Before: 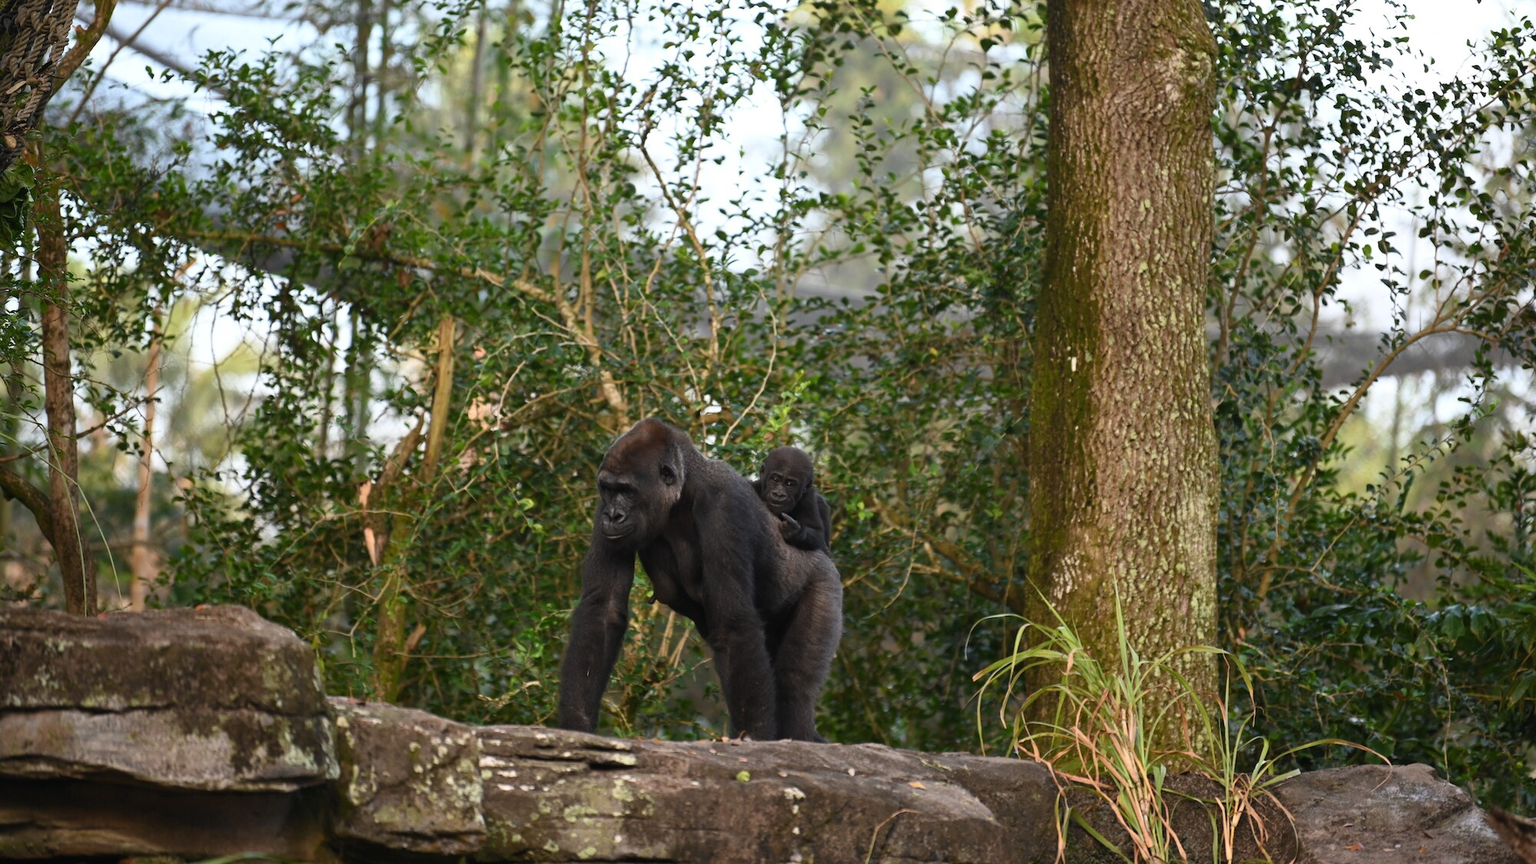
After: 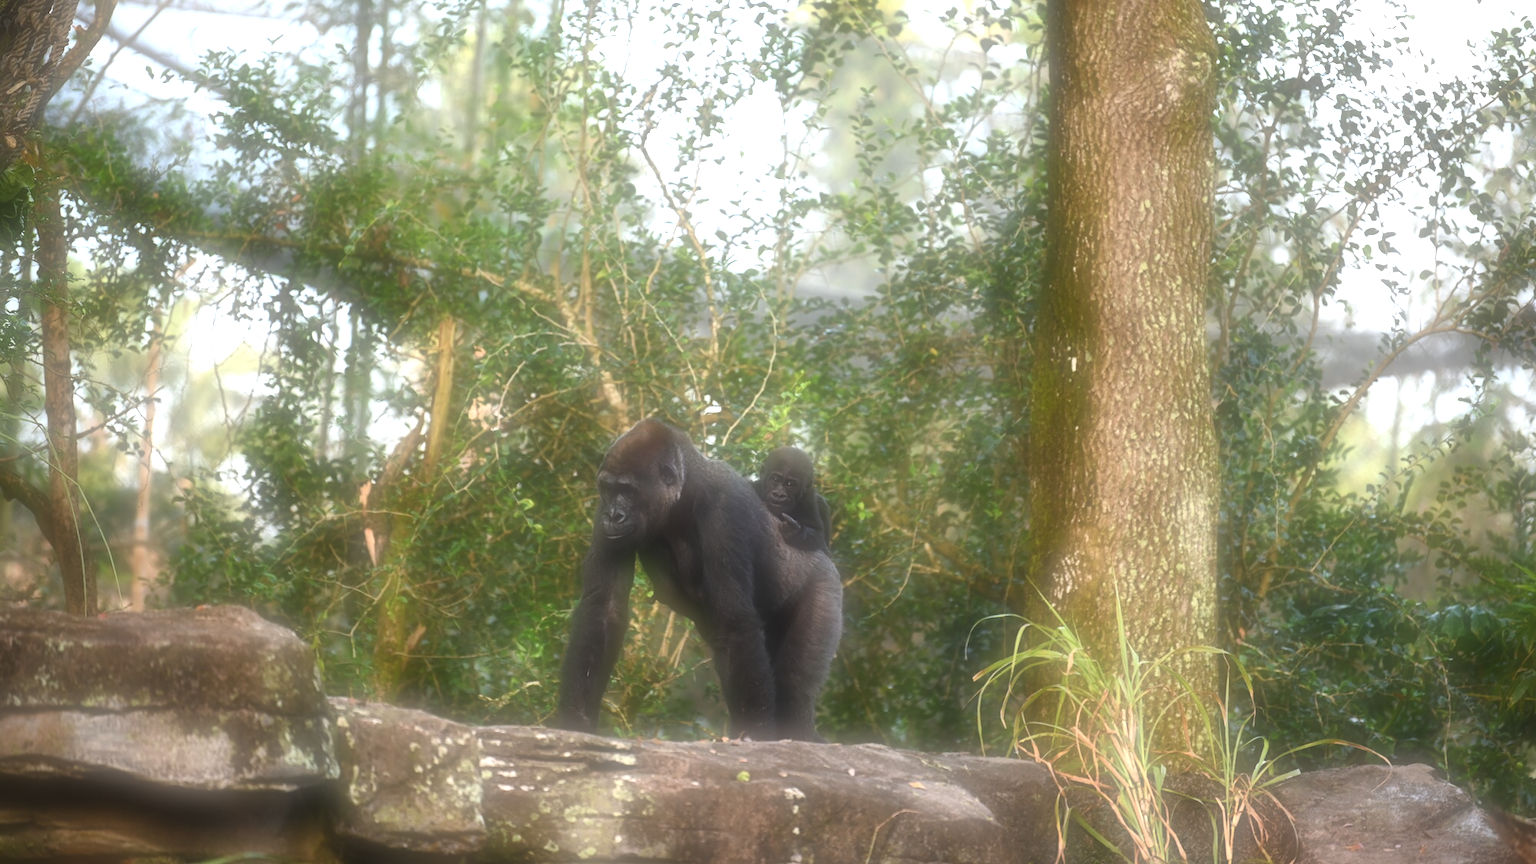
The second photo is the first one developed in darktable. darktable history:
vignetting: brightness -0.233, saturation 0.141
soften: on, module defaults
white balance: red 0.982, blue 1.018
exposure: exposure 1 EV, compensate highlight preservation false
